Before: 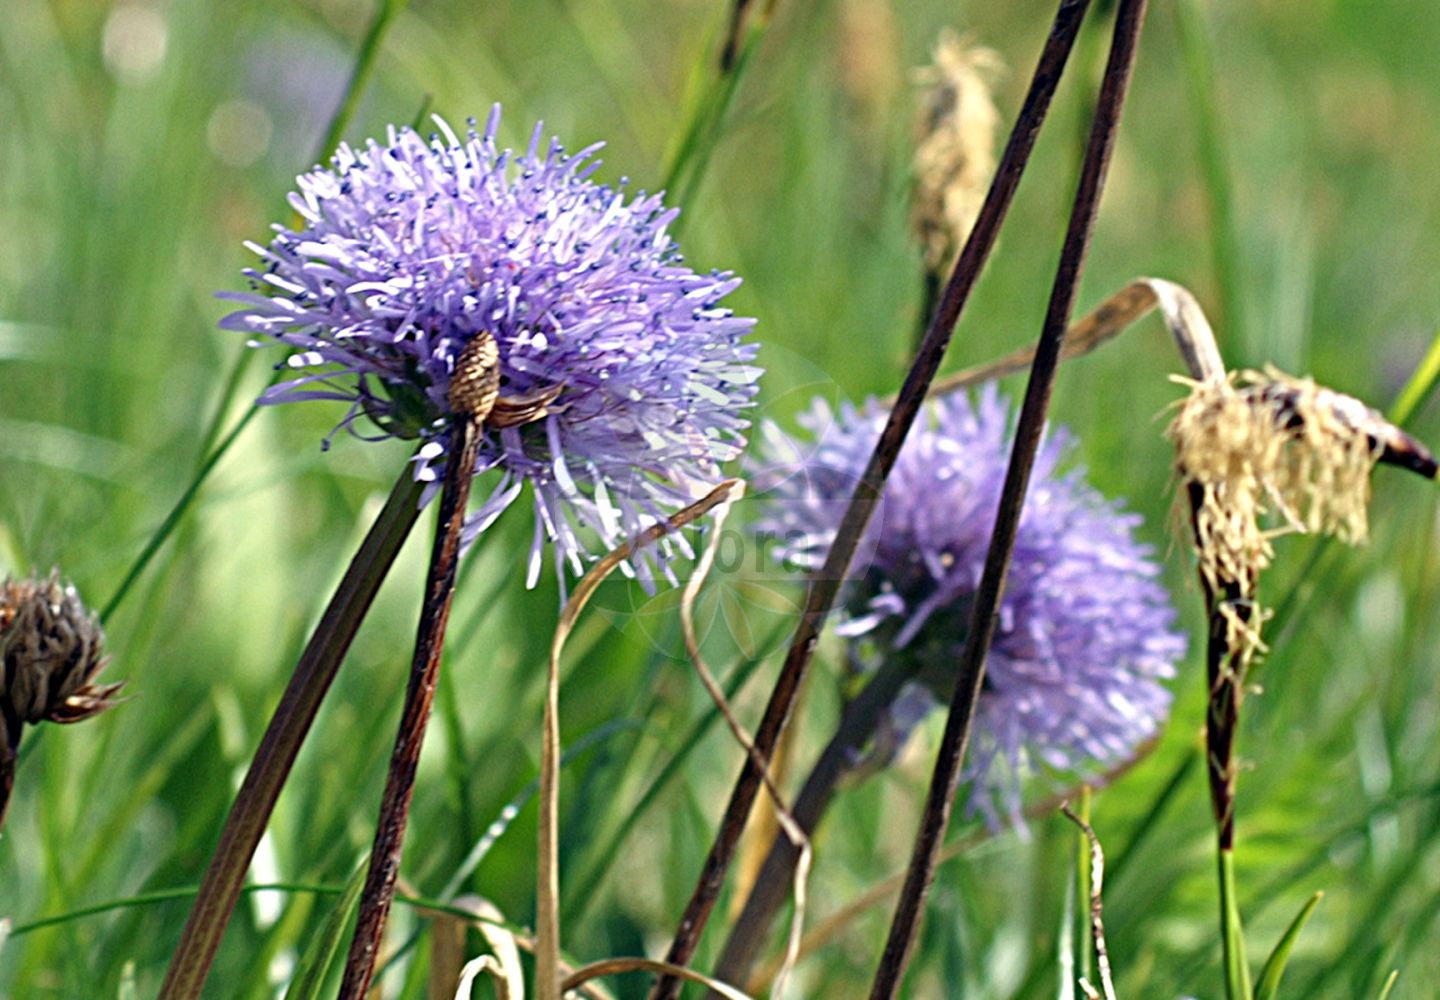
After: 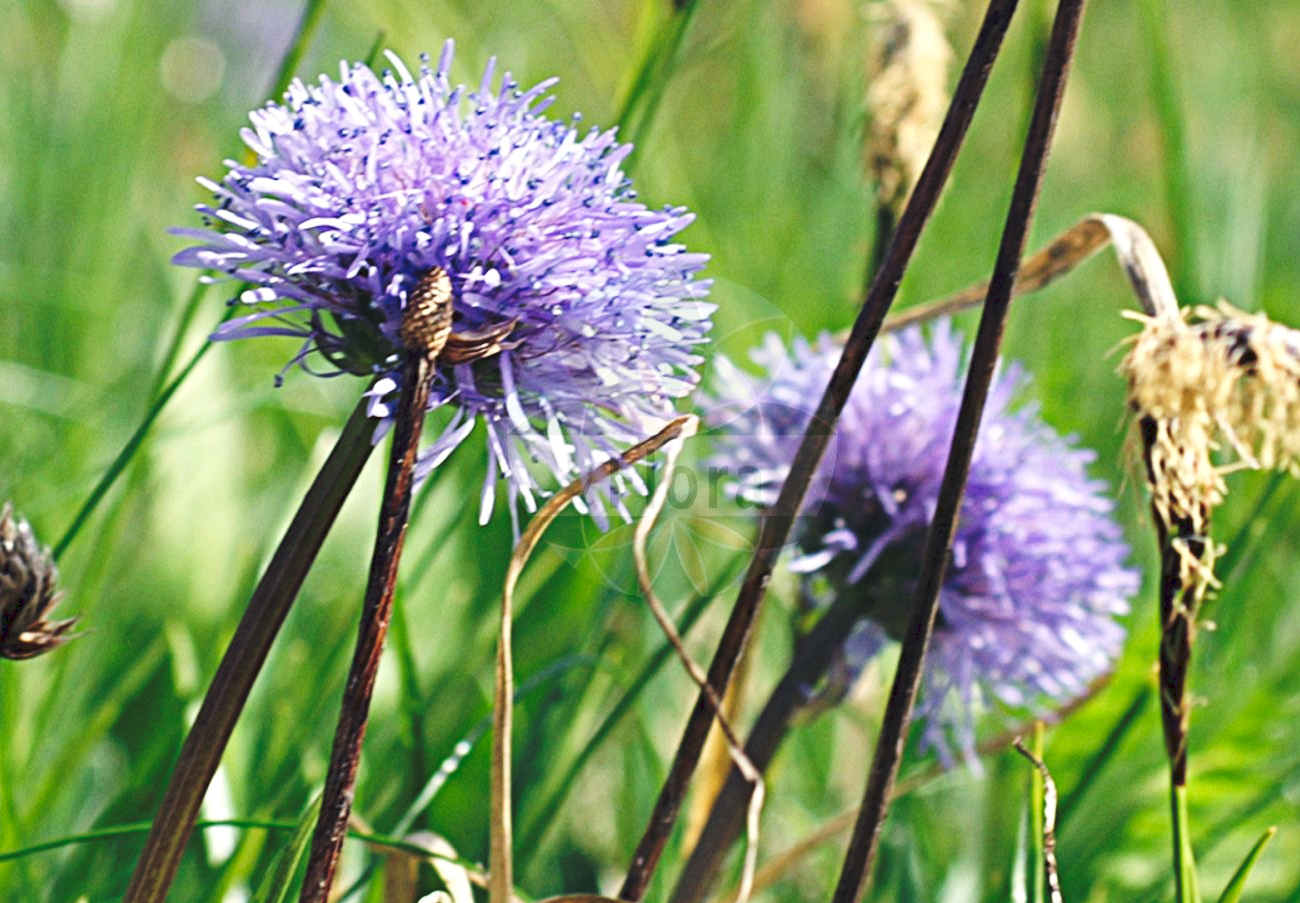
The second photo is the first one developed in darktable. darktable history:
crop: left 3.305%, top 6.436%, right 6.389%, bottom 3.258%
tone equalizer: on, module defaults
tone curve: curves: ch0 [(0, 0) (0.003, 0.077) (0.011, 0.089) (0.025, 0.105) (0.044, 0.122) (0.069, 0.134) (0.1, 0.151) (0.136, 0.171) (0.177, 0.198) (0.224, 0.23) (0.277, 0.273) (0.335, 0.343) (0.399, 0.422) (0.468, 0.508) (0.543, 0.601) (0.623, 0.695) (0.709, 0.782) (0.801, 0.866) (0.898, 0.934) (1, 1)], preserve colors none
